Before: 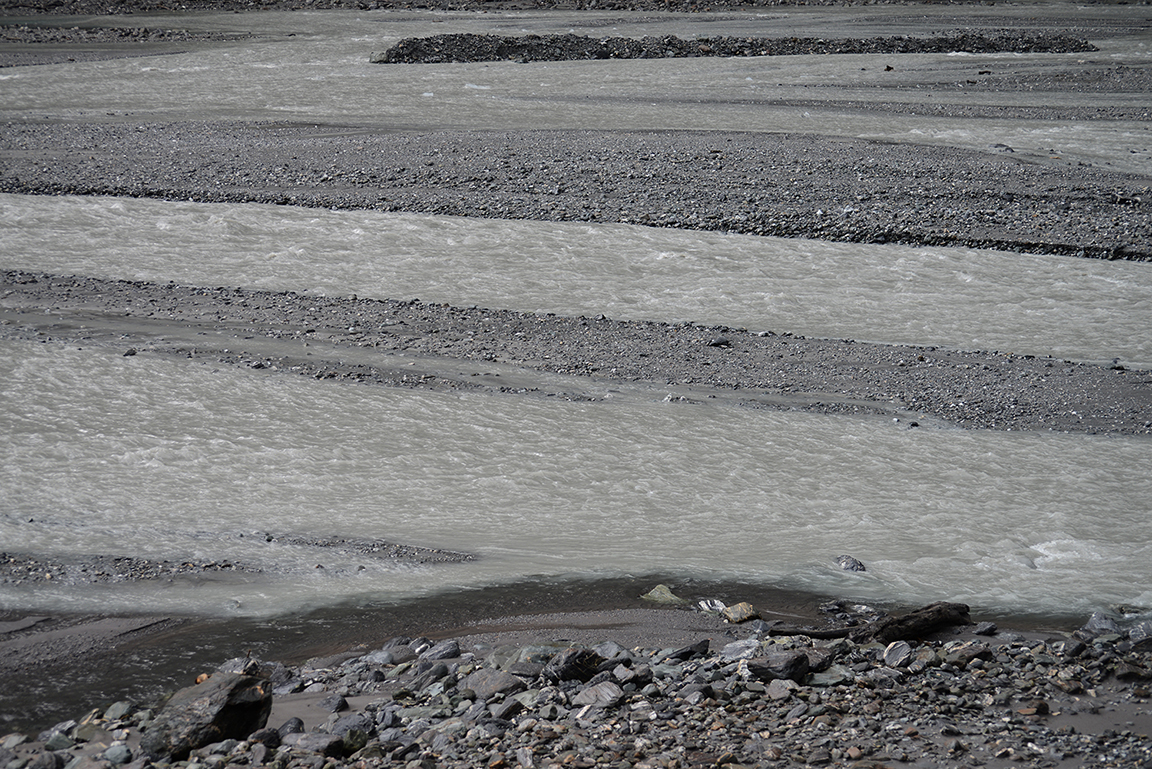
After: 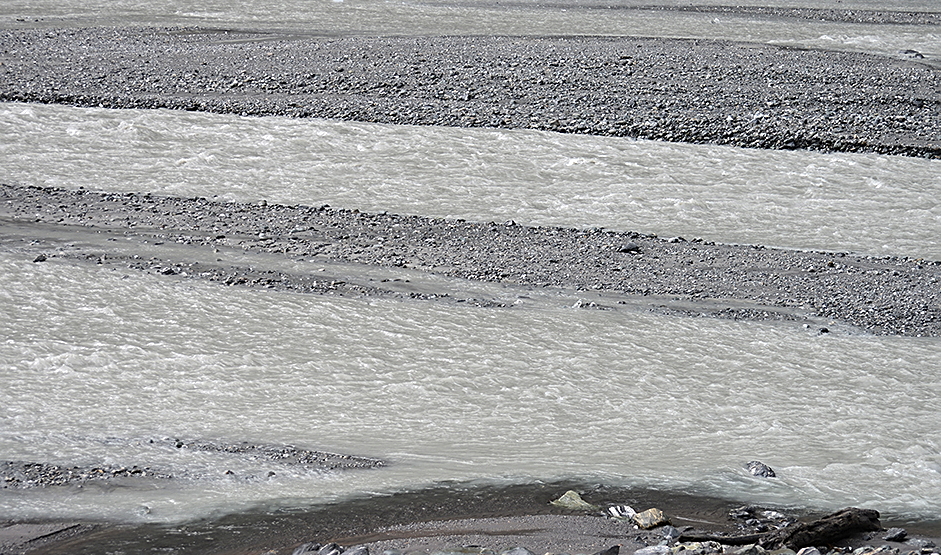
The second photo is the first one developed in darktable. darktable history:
exposure: exposure 0.574 EV, compensate highlight preservation false
crop: left 7.848%, top 12.276%, right 10.39%, bottom 15.465%
sharpen: on, module defaults
